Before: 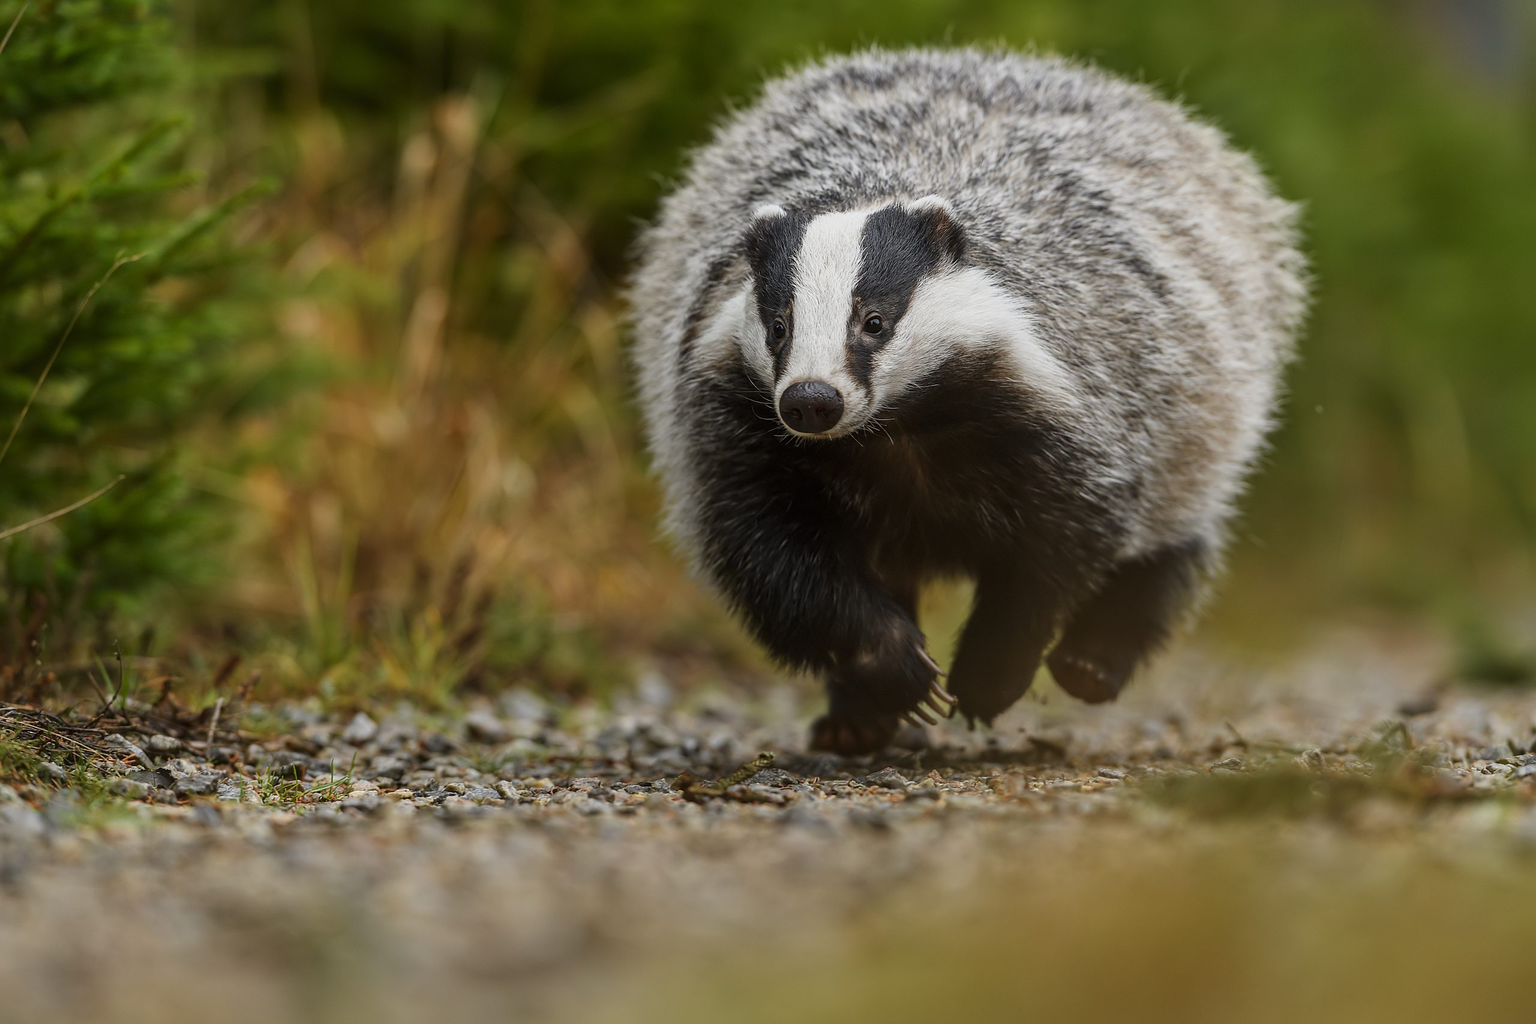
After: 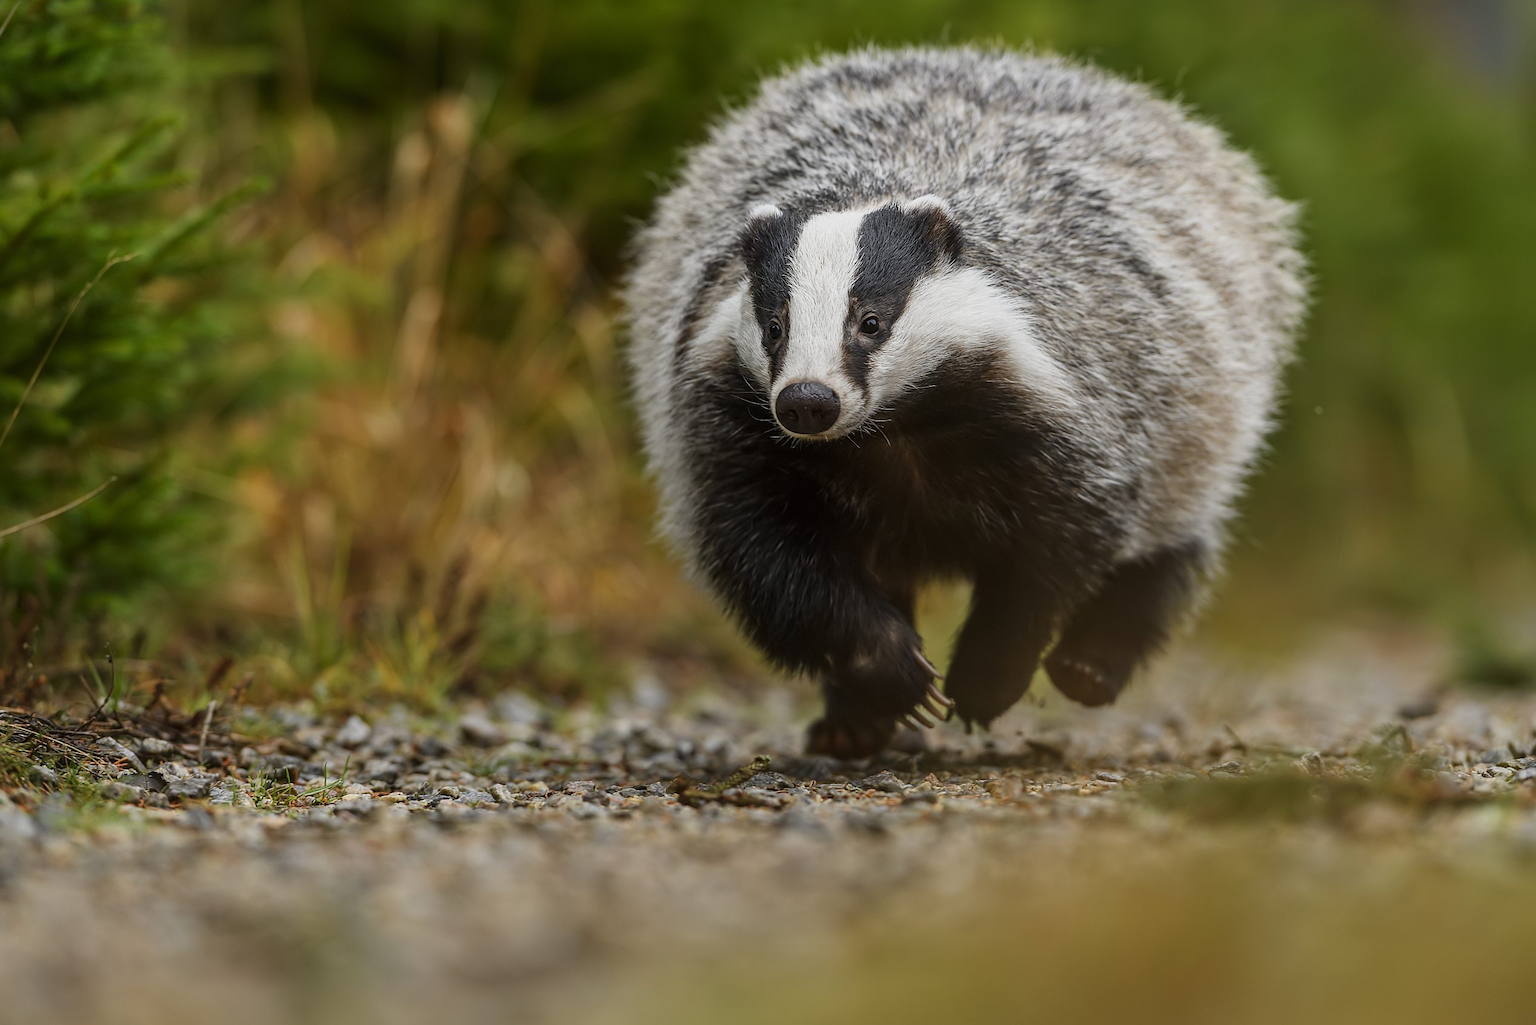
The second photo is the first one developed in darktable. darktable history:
crop and rotate: left 0.614%, top 0.179%, bottom 0.309%
white balance: emerald 1
